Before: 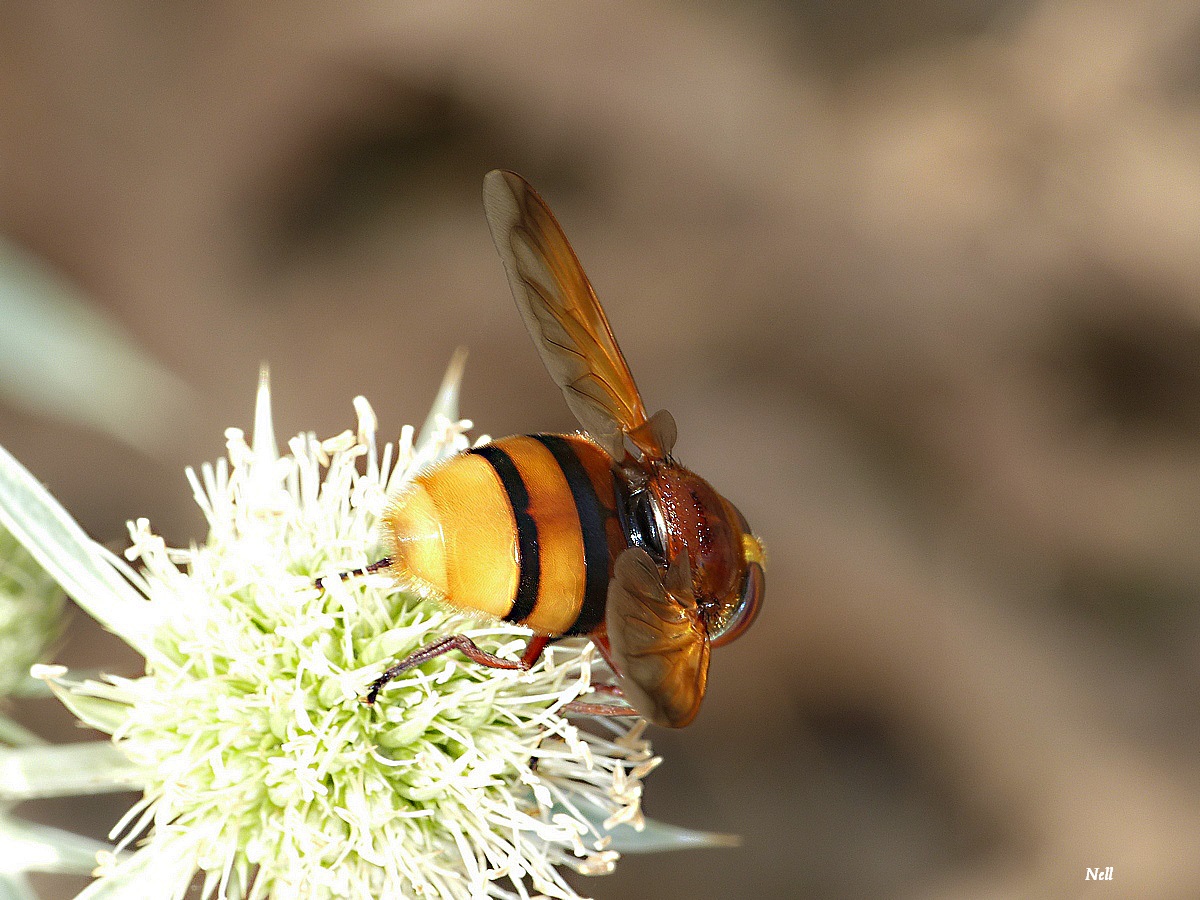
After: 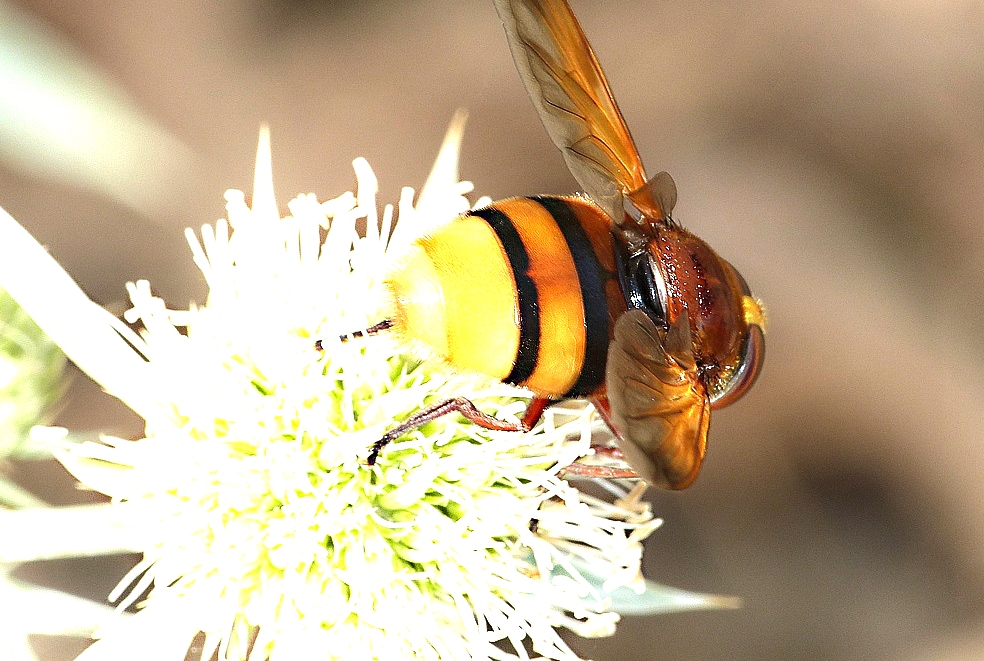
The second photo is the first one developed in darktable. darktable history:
tone equalizer: -8 EV -0.417 EV, -7 EV -0.389 EV, -6 EV -0.333 EV, -5 EV -0.222 EV, -3 EV 0.222 EV, -2 EV 0.333 EV, -1 EV 0.389 EV, +0 EV 0.417 EV, edges refinement/feathering 500, mask exposure compensation -1.57 EV, preserve details no
exposure: exposure 0.74 EV, compensate highlight preservation false
crop: top 26.531%, right 17.959%
